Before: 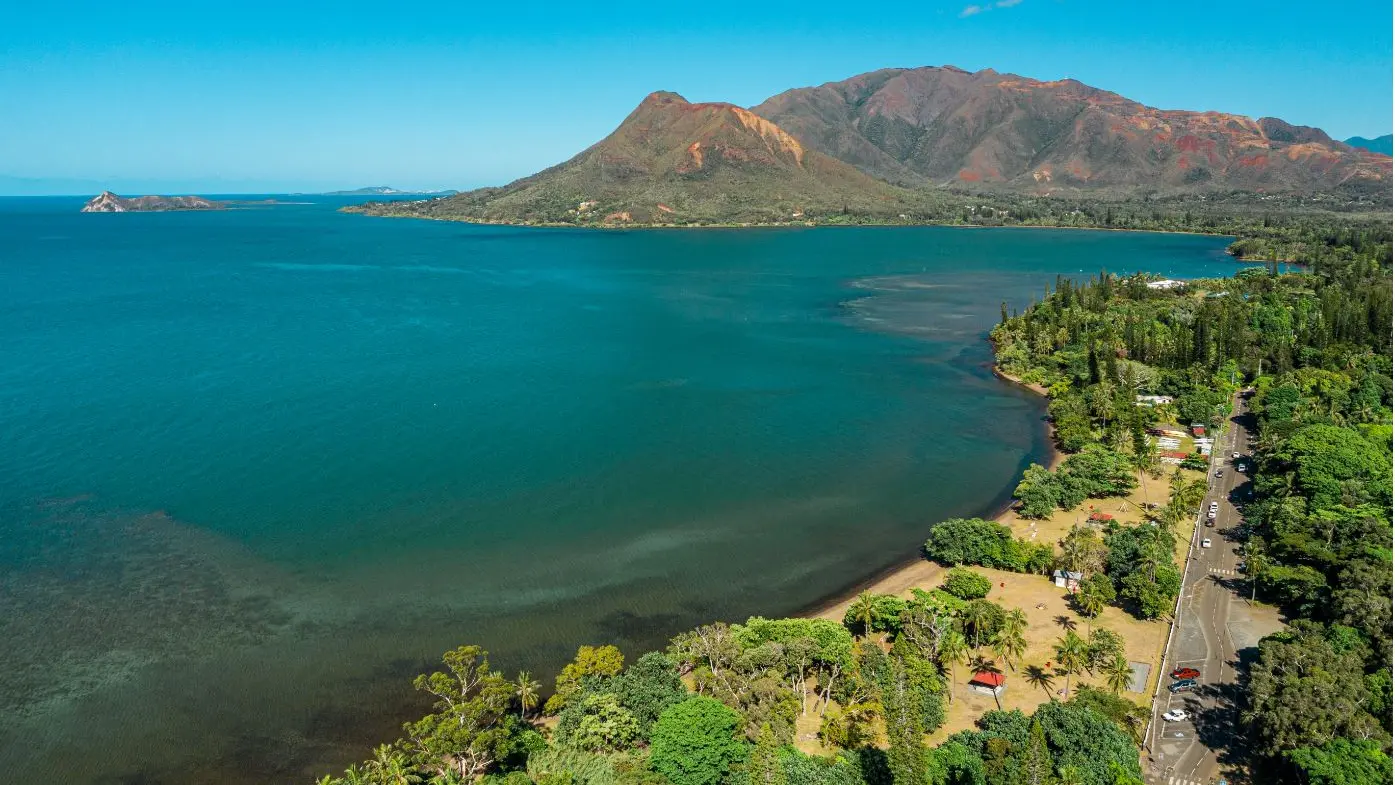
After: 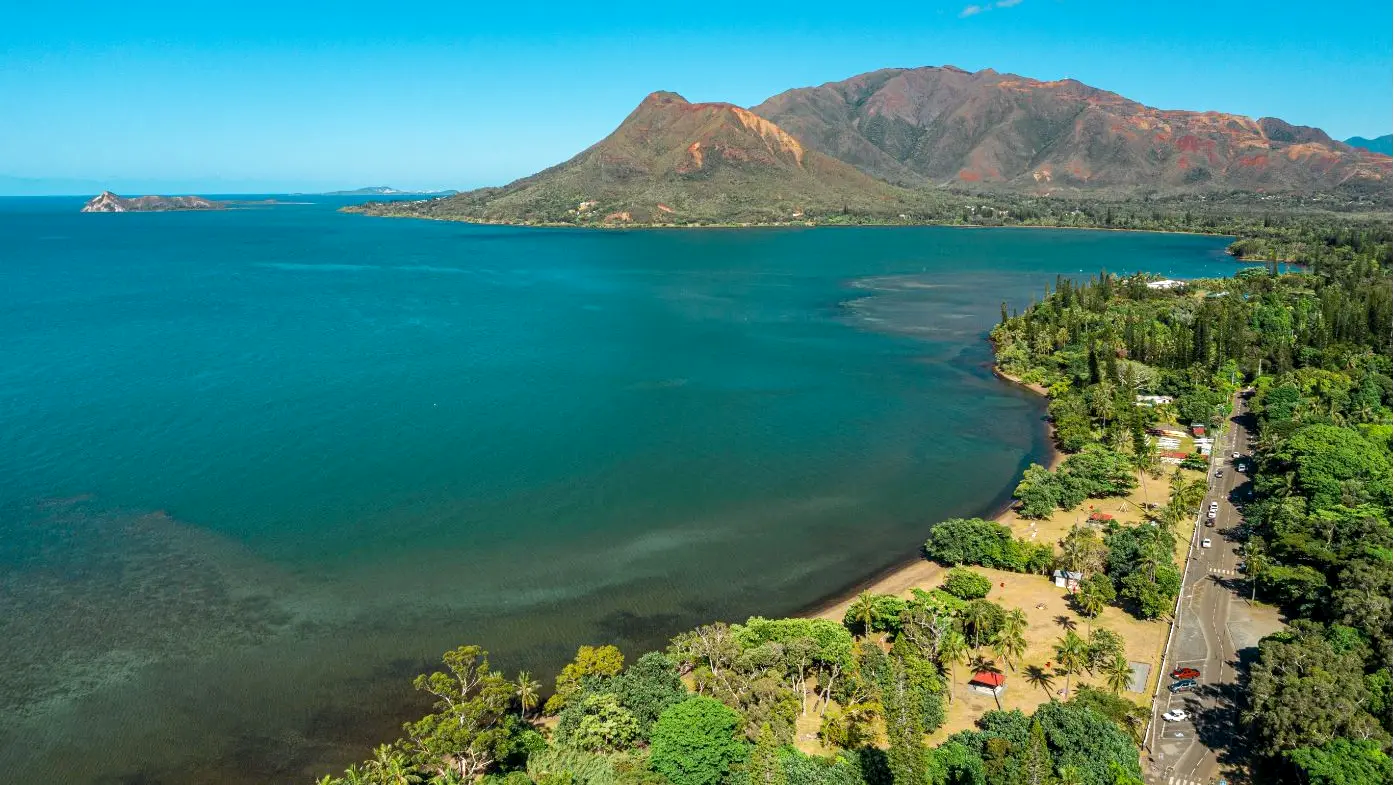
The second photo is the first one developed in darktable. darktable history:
exposure: black level correction 0.001, exposure 0.192 EV, compensate exposure bias true, compensate highlight preservation false
